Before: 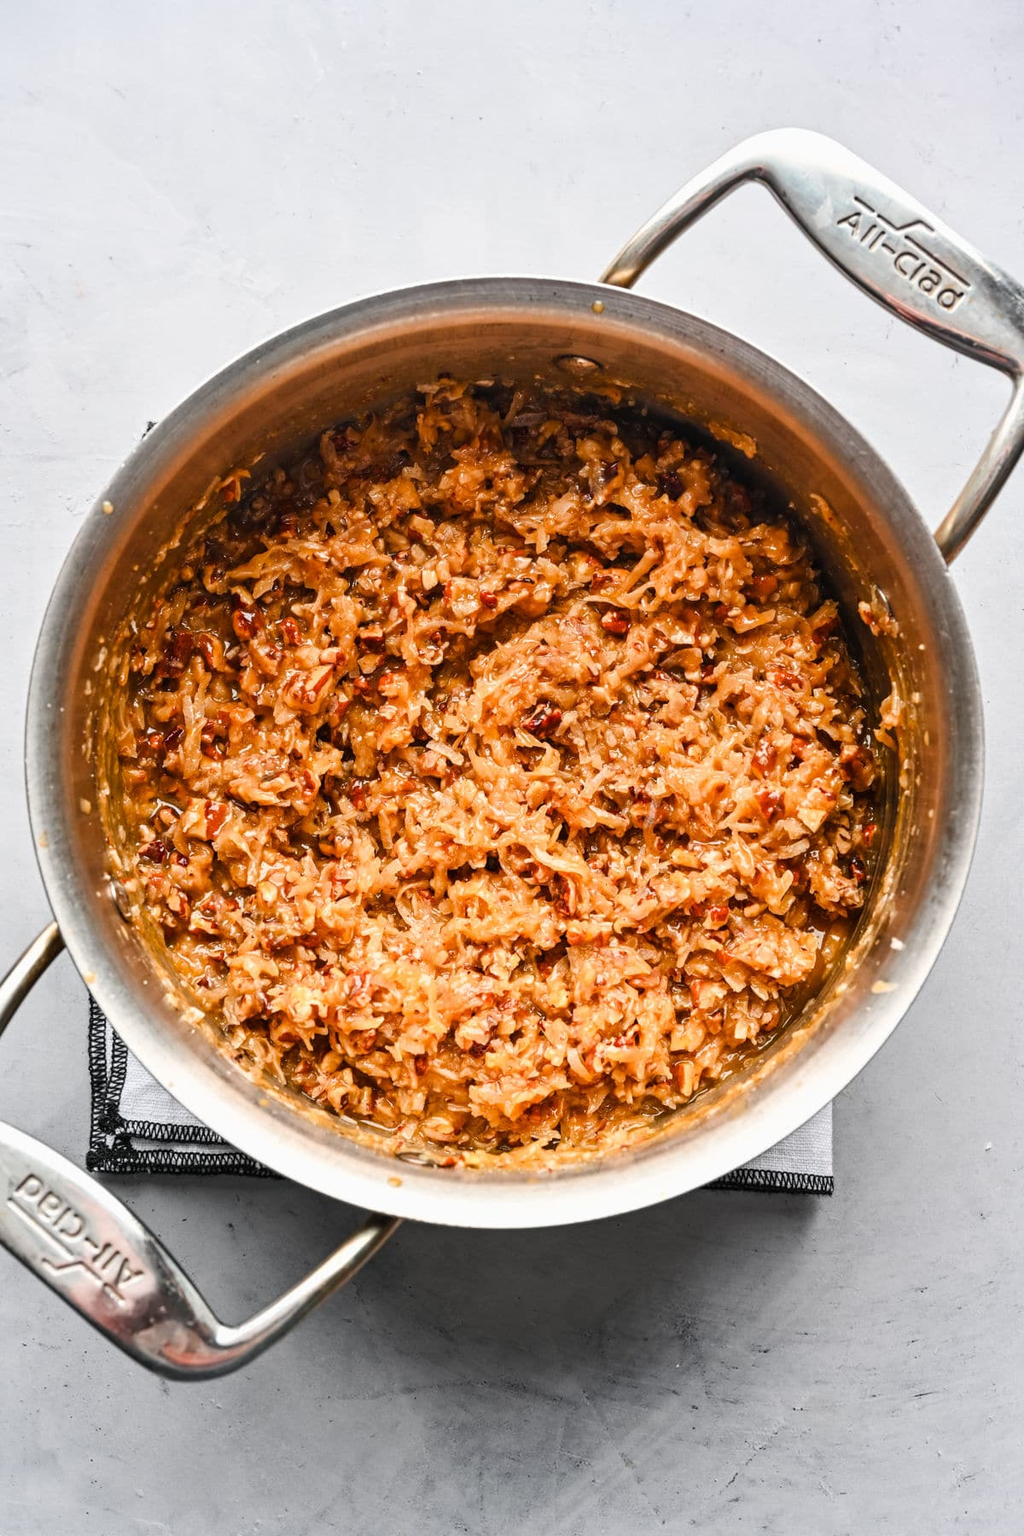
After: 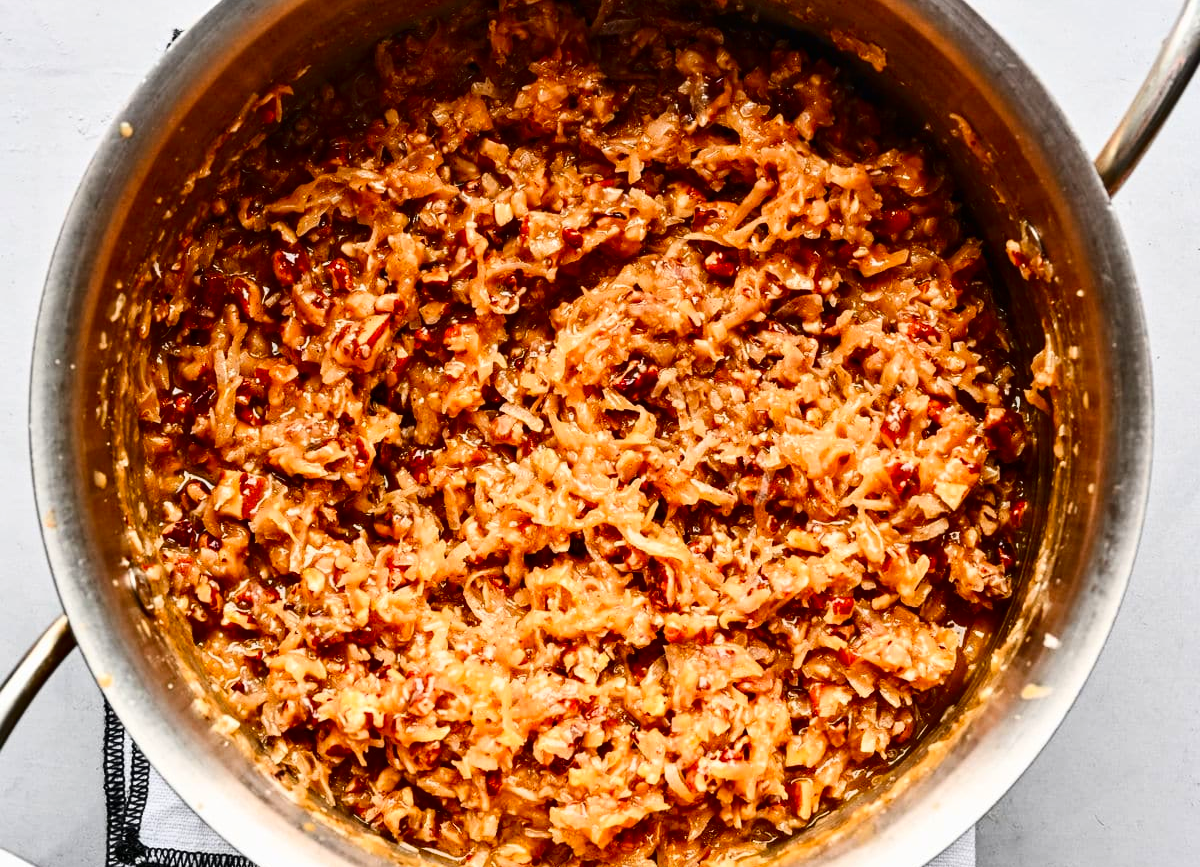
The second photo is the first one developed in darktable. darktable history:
crop and rotate: top 25.867%, bottom 25.925%
contrast brightness saturation: contrast 0.206, brightness -0.114, saturation 0.214
